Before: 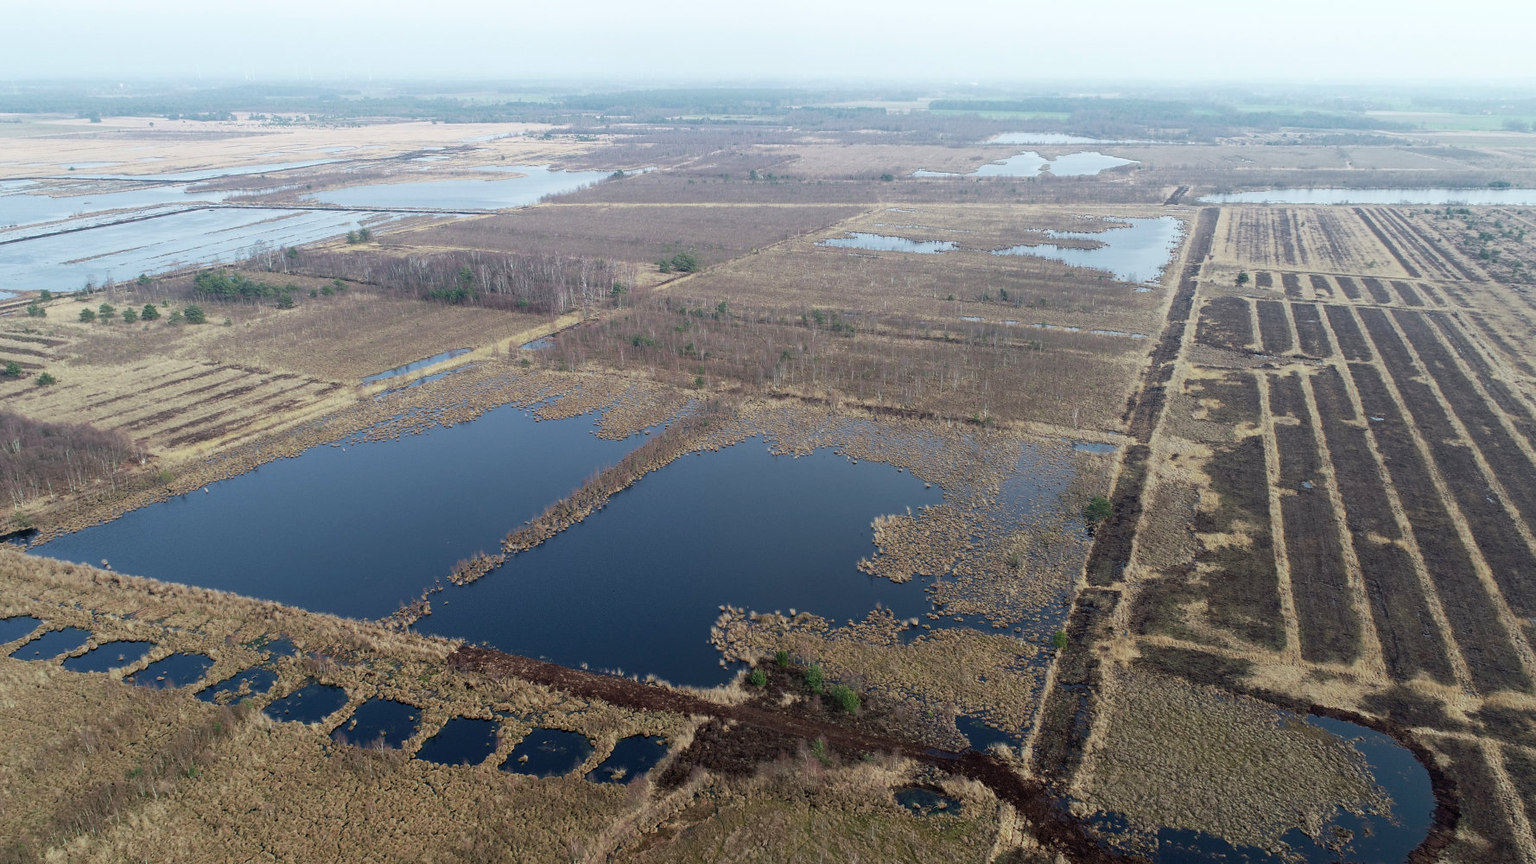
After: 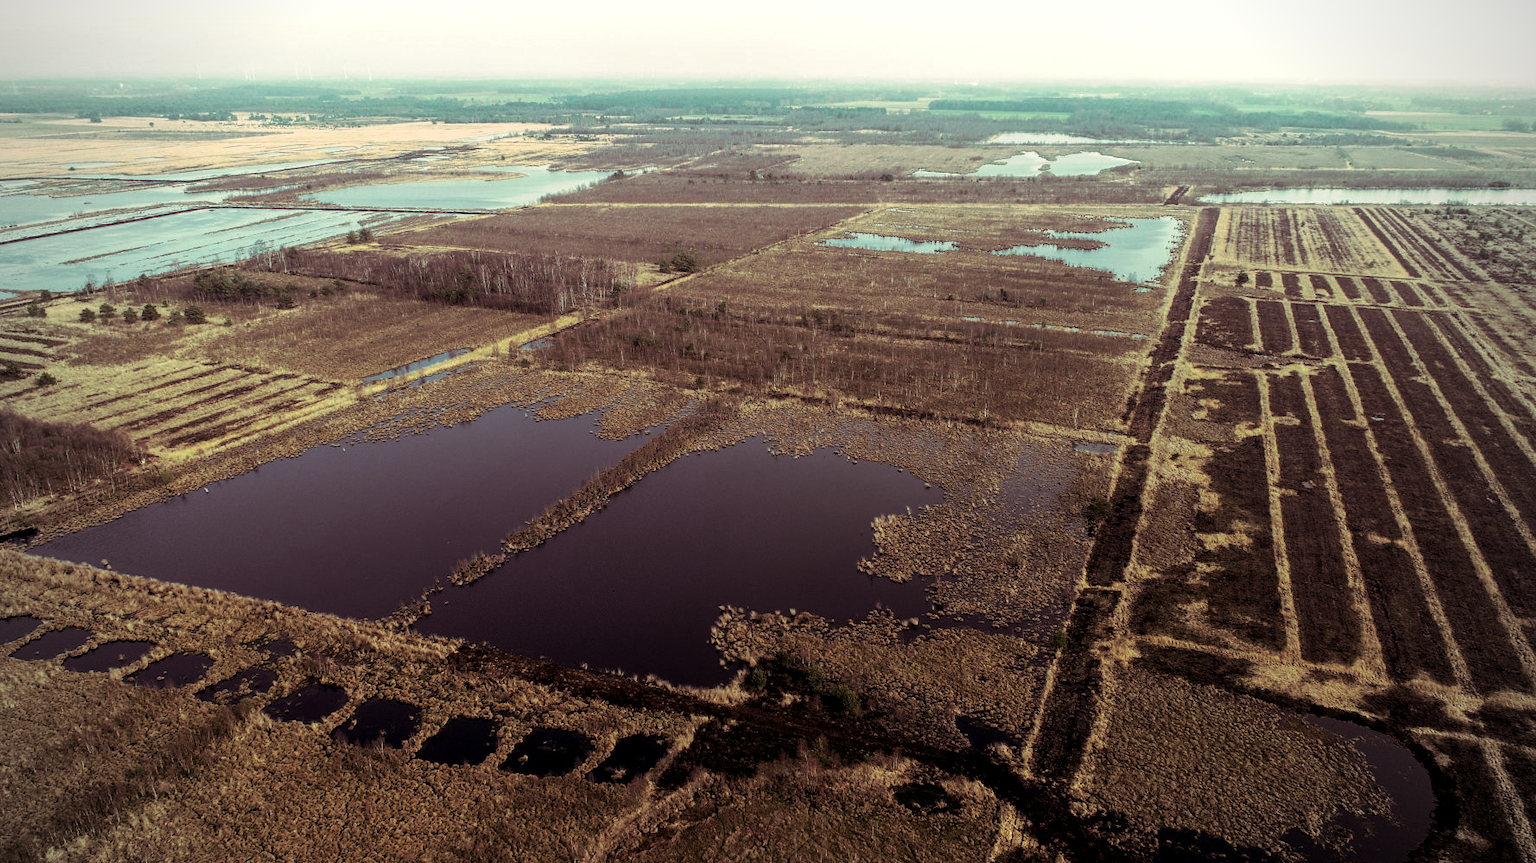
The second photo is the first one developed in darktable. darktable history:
split-toning: highlights › hue 298.8°, highlights › saturation 0.73, compress 41.76%
local contrast: on, module defaults
vignetting: on, module defaults
white balance: red 0.974, blue 1.044
exposure: exposure -0.157 EV, compensate highlight preservation false
color balance: mode lift, gamma, gain (sRGB), lift [1.014, 0.966, 0.918, 0.87], gamma [0.86, 0.734, 0.918, 0.976], gain [1.063, 1.13, 1.063, 0.86]
